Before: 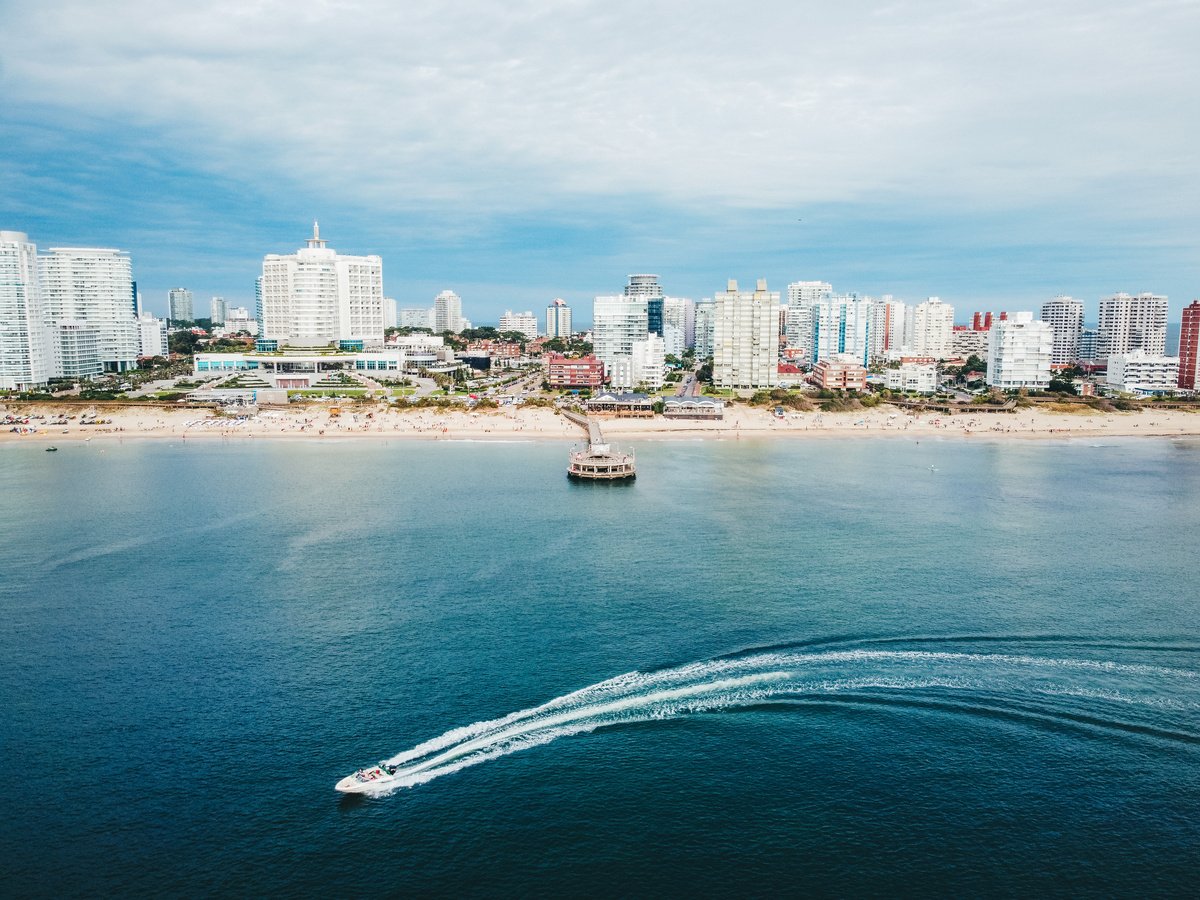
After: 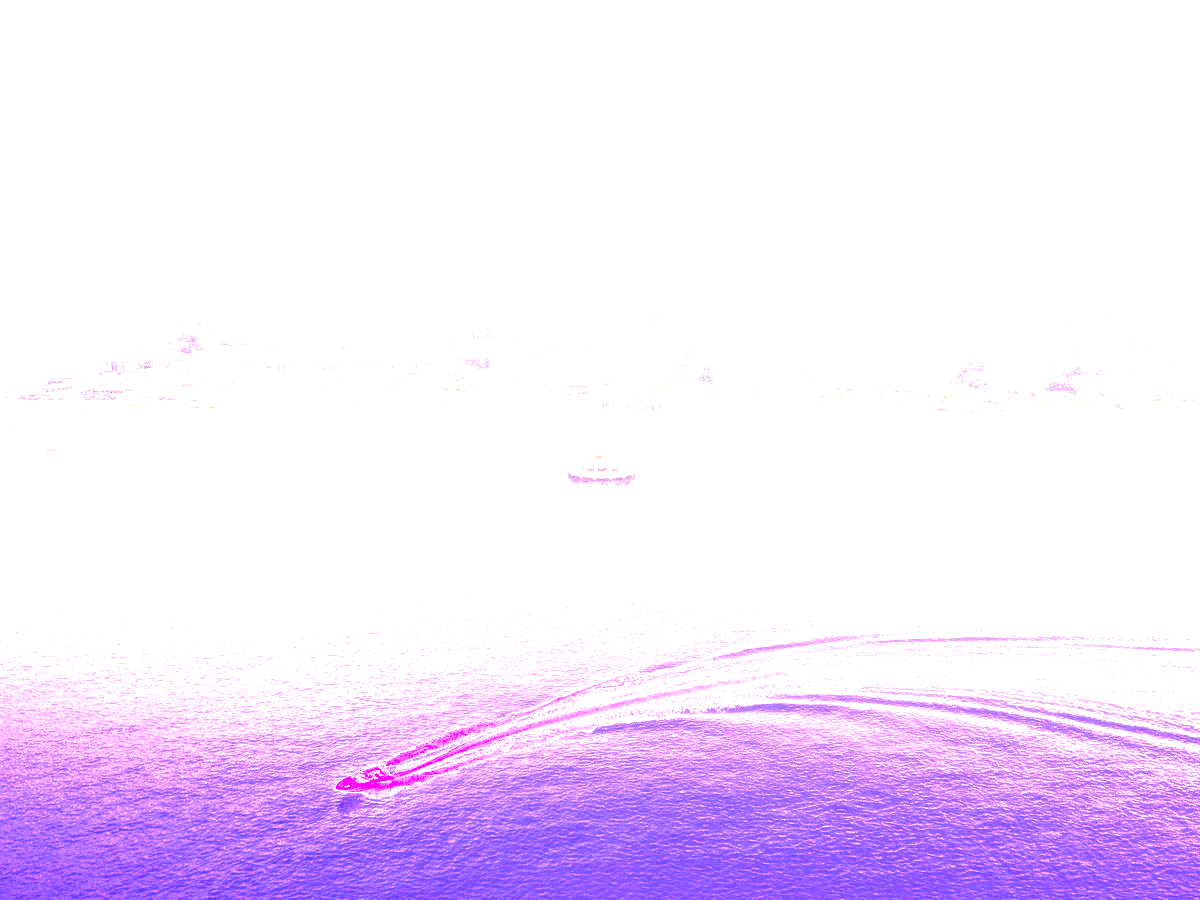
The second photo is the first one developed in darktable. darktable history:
color correction: saturation 0.8
white balance: red 8, blue 8
local contrast: highlights 59%, detail 145%
